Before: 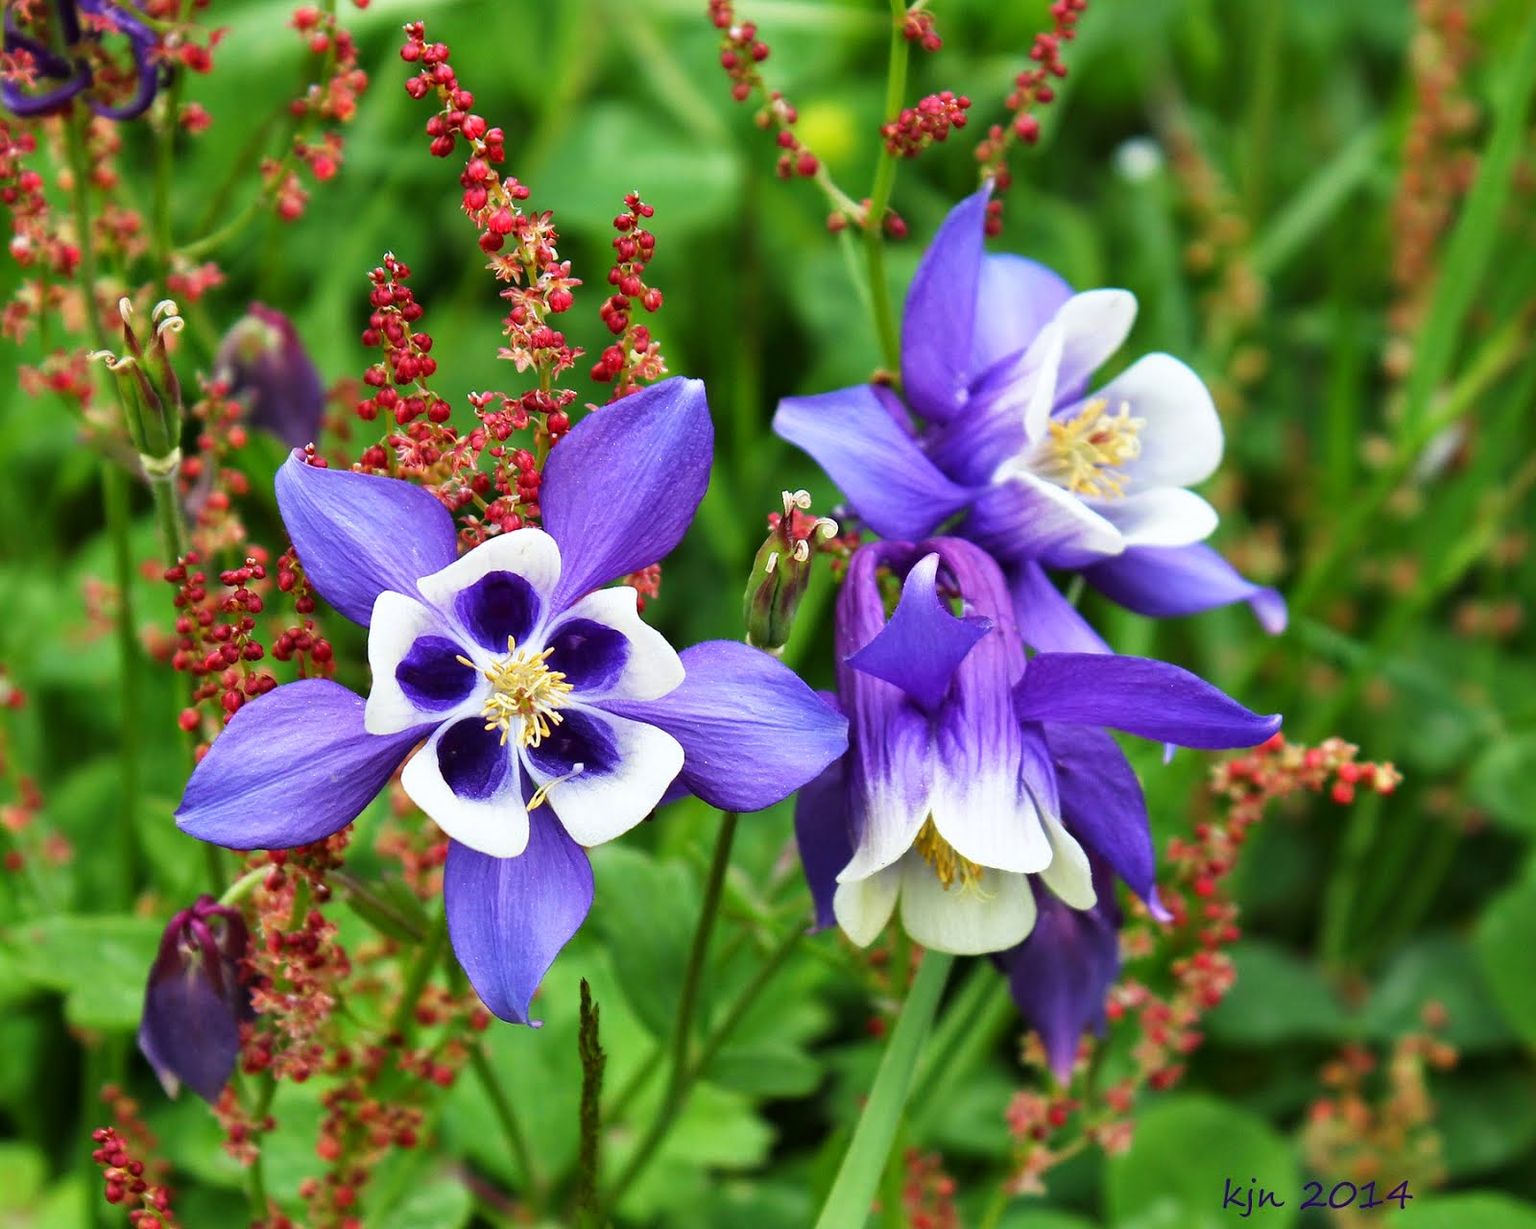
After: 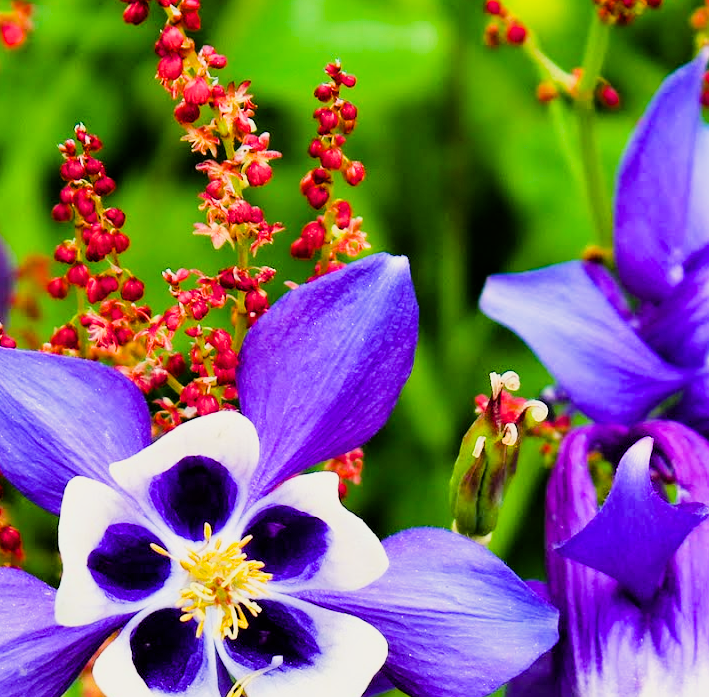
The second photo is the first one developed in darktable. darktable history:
filmic rgb: black relative exposure -7.5 EV, white relative exposure 5 EV, hardness 3.34, contrast 1.298
color balance rgb: highlights gain › chroma 2.014%, highlights gain › hue 73.9°, perceptual saturation grading › global saturation 36.721%, perceptual saturation grading › shadows 34.506%
crop: left 20.337%, top 10.895%, right 35.344%, bottom 34.648%
exposure: exposure 0.565 EV, compensate exposure bias true, compensate highlight preservation false
